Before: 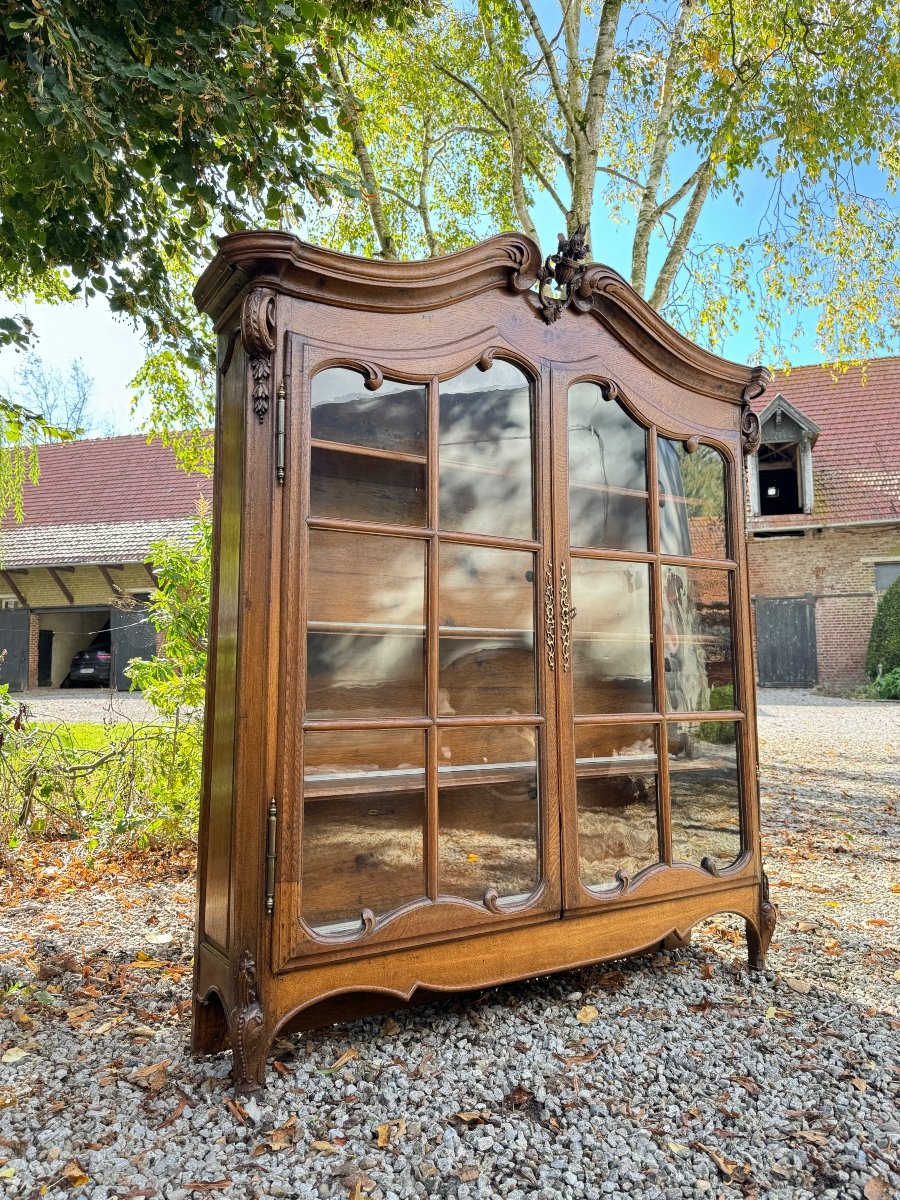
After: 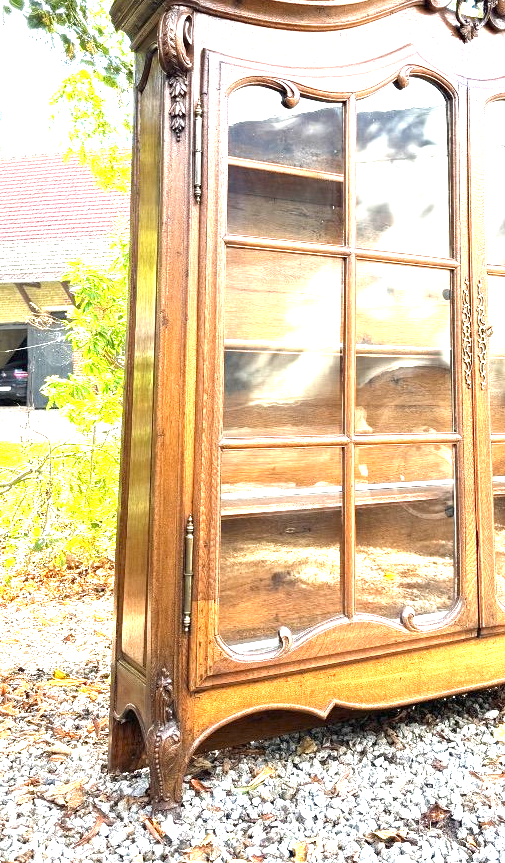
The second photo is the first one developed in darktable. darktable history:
crop: left 9.244%, top 23.507%, right 34.598%, bottom 4.553%
exposure: black level correction 0, exposure 1.998 EV, compensate highlight preservation false
